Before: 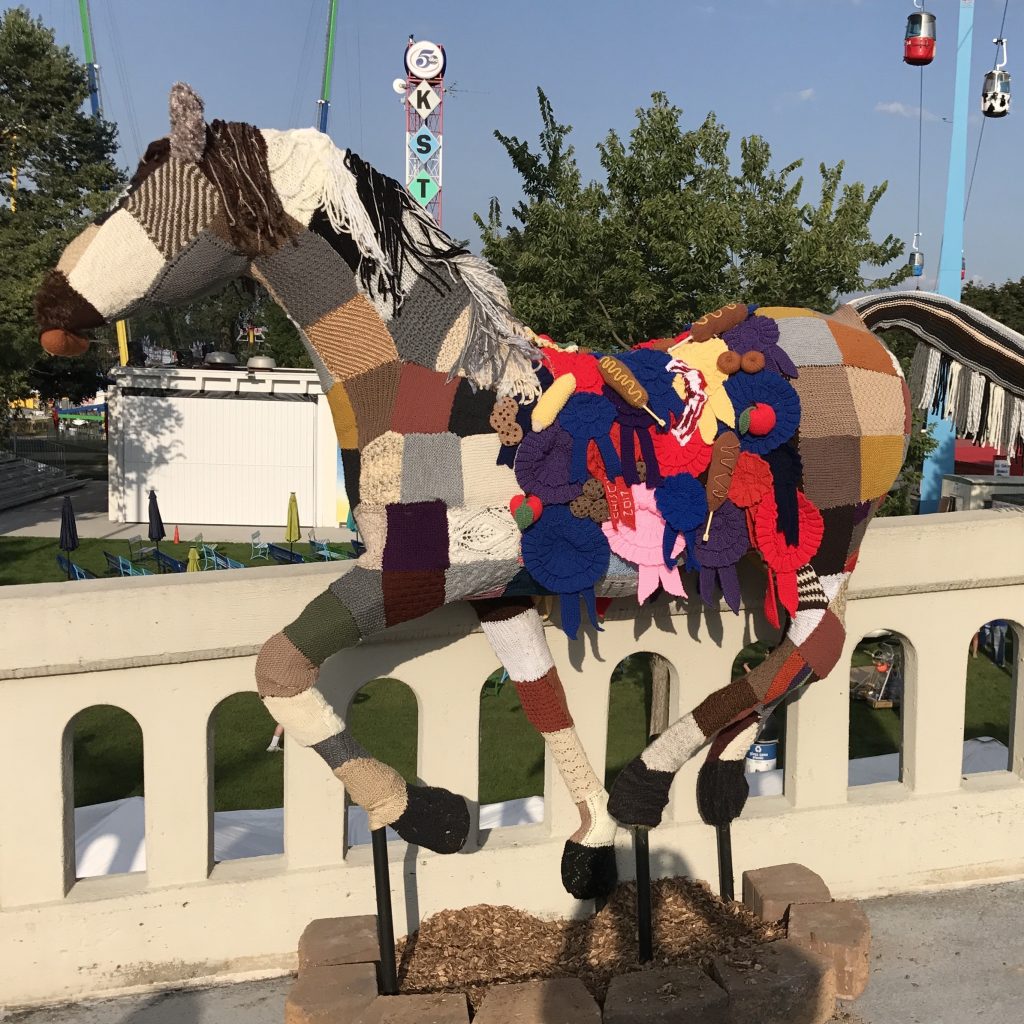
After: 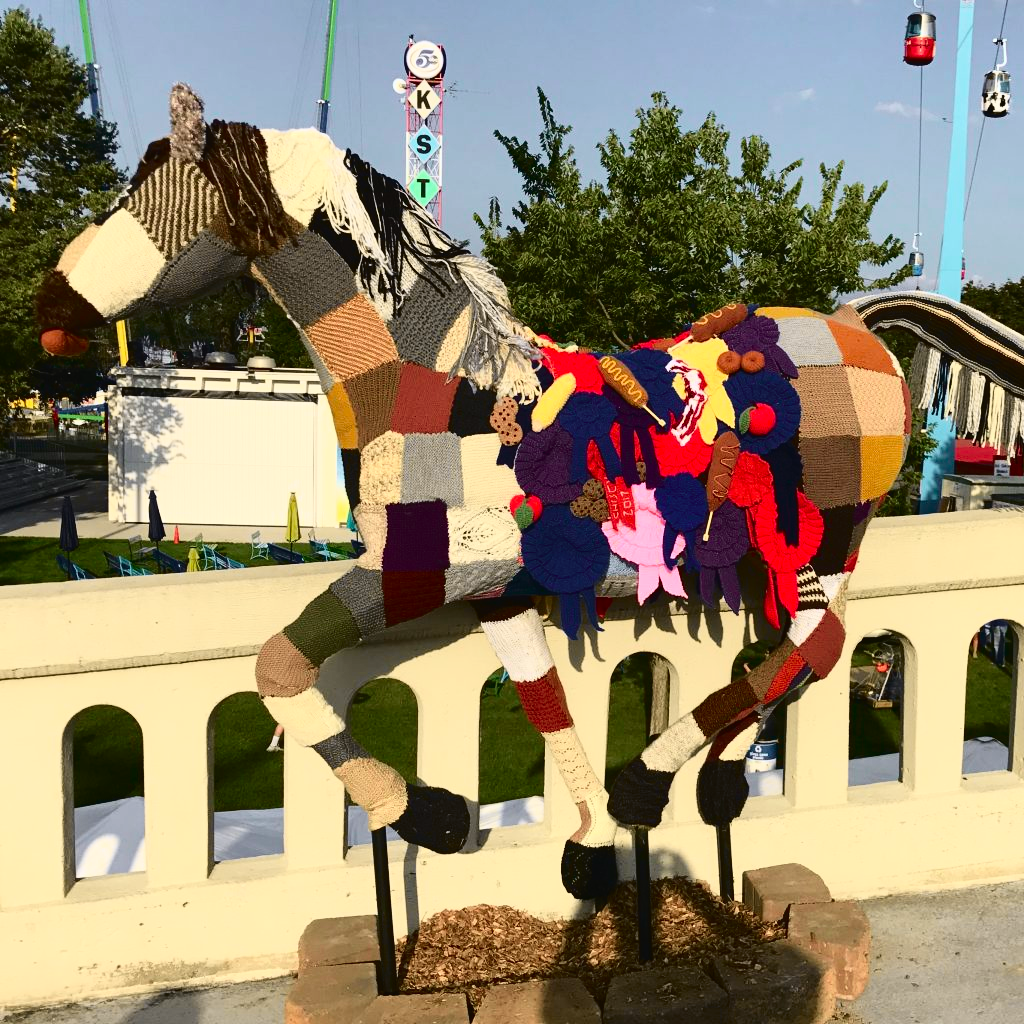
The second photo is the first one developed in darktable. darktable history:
exposure: compensate highlight preservation false
tone curve: curves: ch0 [(0, 0.023) (0.132, 0.075) (0.251, 0.186) (0.441, 0.476) (0.662, 0.757) (0.849, 0.927) (1, 0.99)]; ch1 [(0, 0) (0.447, 0.411) (0.483, 0.469) (0.498, 0.496) (0.518, 0.514) (0.561, 0.59) (0.606, 0.659) (0.657, 0.725) (0.869, 0.916) (1, 1)]; ch2 [(0, 0) (0.307, 0.315) (0.425, 0.438) (0.483, 0.477) (0.503, 0.503) (0.526, 0.553) (0.552, 0.601) (0.615, 0.669) (0.703, 0.797) (0.985, 0.966)], color space Lab, independent channels
